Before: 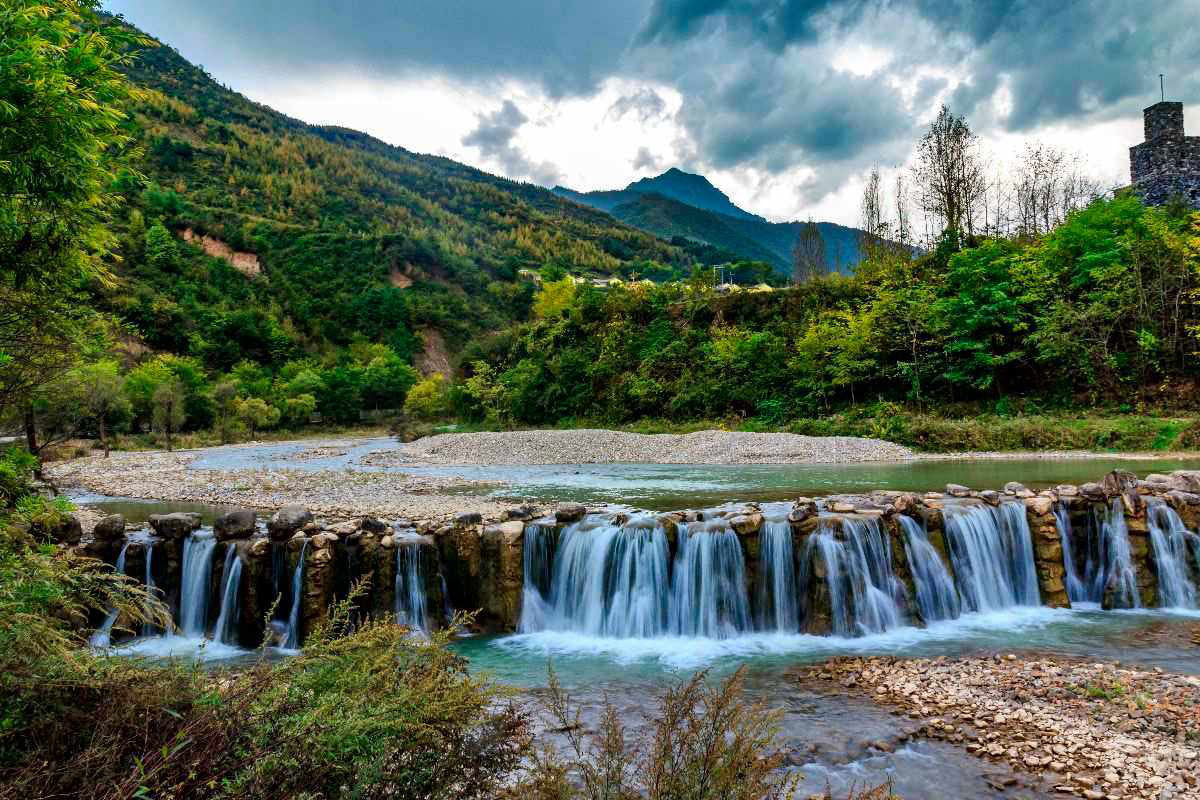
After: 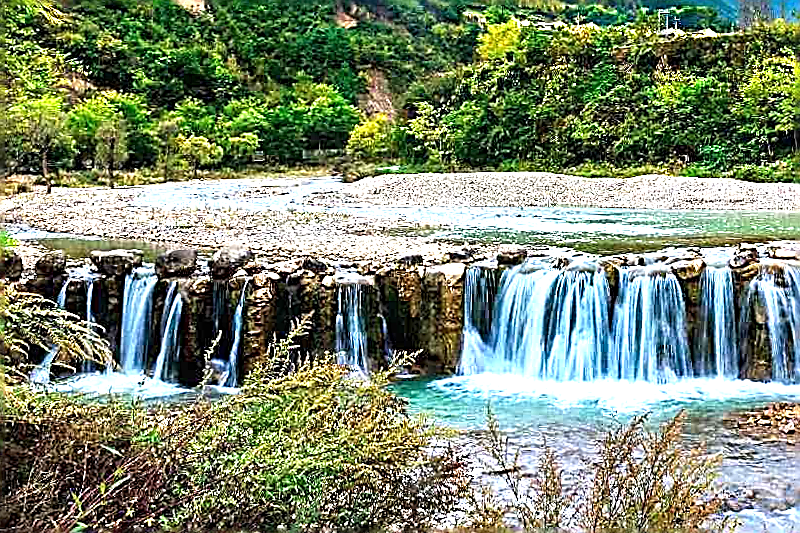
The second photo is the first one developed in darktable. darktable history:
crop and rotate: angle -0.82°, left 3.85%, top 31.828%, right 27.992%
sharpen: amount 2
exposure: black level correction 0, exposure 1.5 EV, compensate exposure bias true, compensate highlight preservation false
